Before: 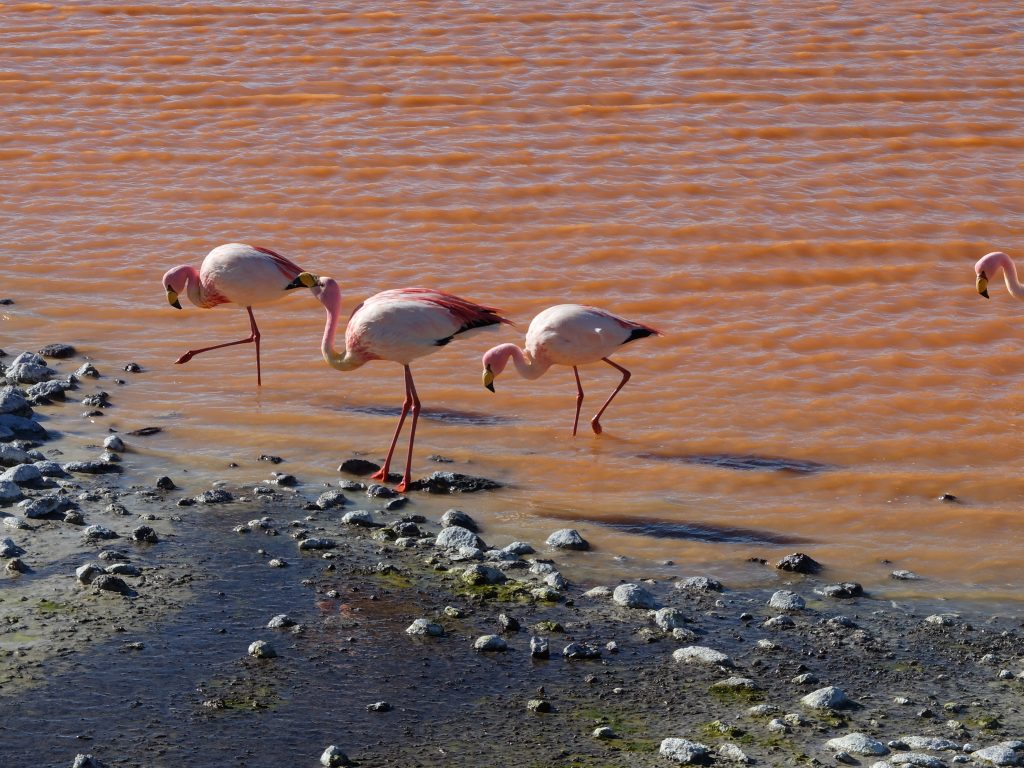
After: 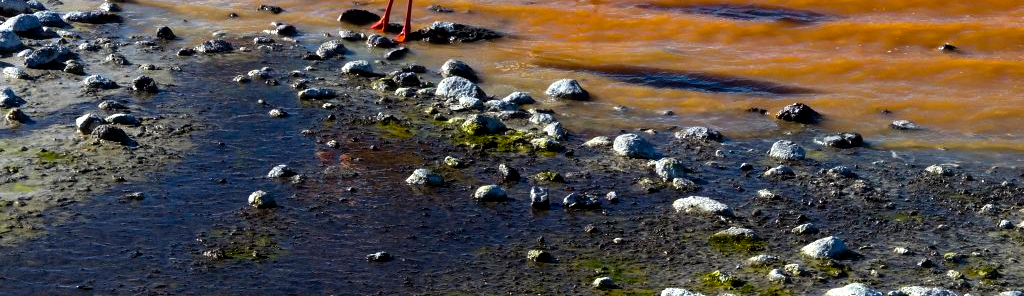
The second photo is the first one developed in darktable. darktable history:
color balance rgb: global offset › luminance -0.506%, linear chroma grading › global chroma 41.692%, perceptual saturation grading › global saturation 0.412%, perceptual brilliance grading › global brilliance 15.61%, perceptual brilliance grading › shadows -34.805%, global vibrance 35.454%, contrast 10.468%
crop and rotate: top 58.652%, bottom 2.761%
